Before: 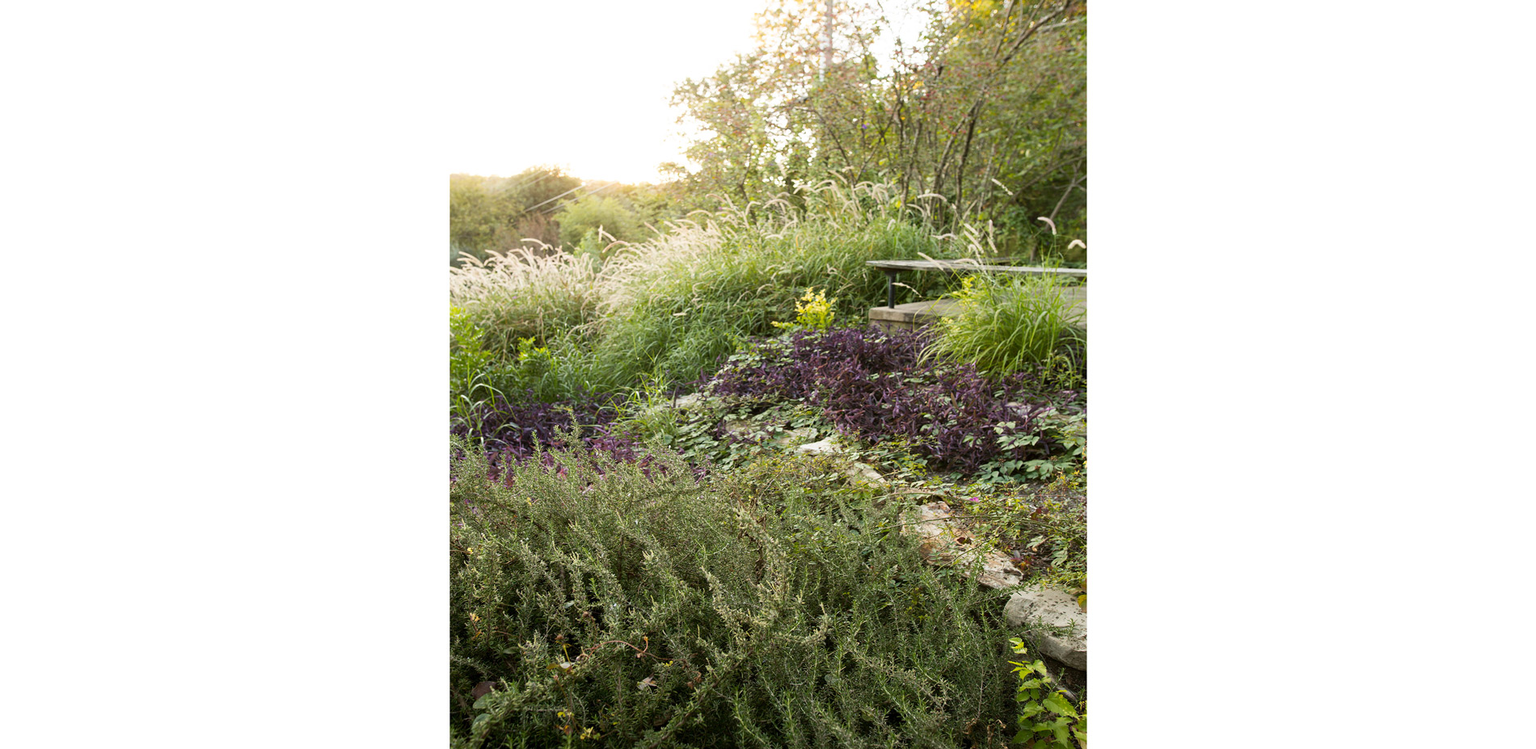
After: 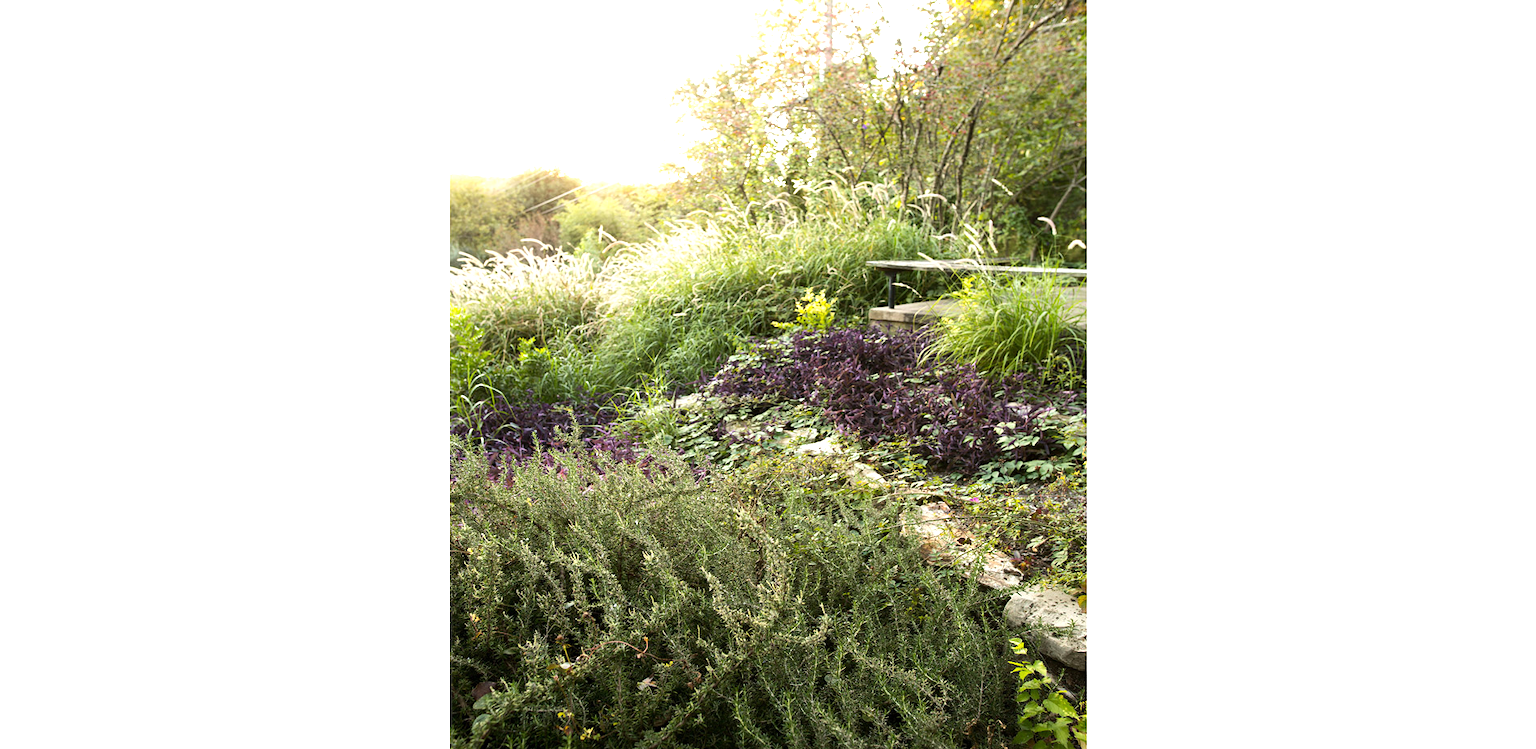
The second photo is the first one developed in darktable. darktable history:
exposure: exposure 0.29 EV, compensate highlight preservation false
tone equalizer: -8 EV -0.417 EV, -7 EV -0.389 EV, -6 EV -0.333 EV, -5 EV -0.222 EV, -3 EV 0.222 EV, -2 EV 0.333 EV, -1 EV 0.389 EV, +0 EV 0.417 EV, edges refinement/feathering 500, mask exposure compensation -1.57 EV, preserve details no
